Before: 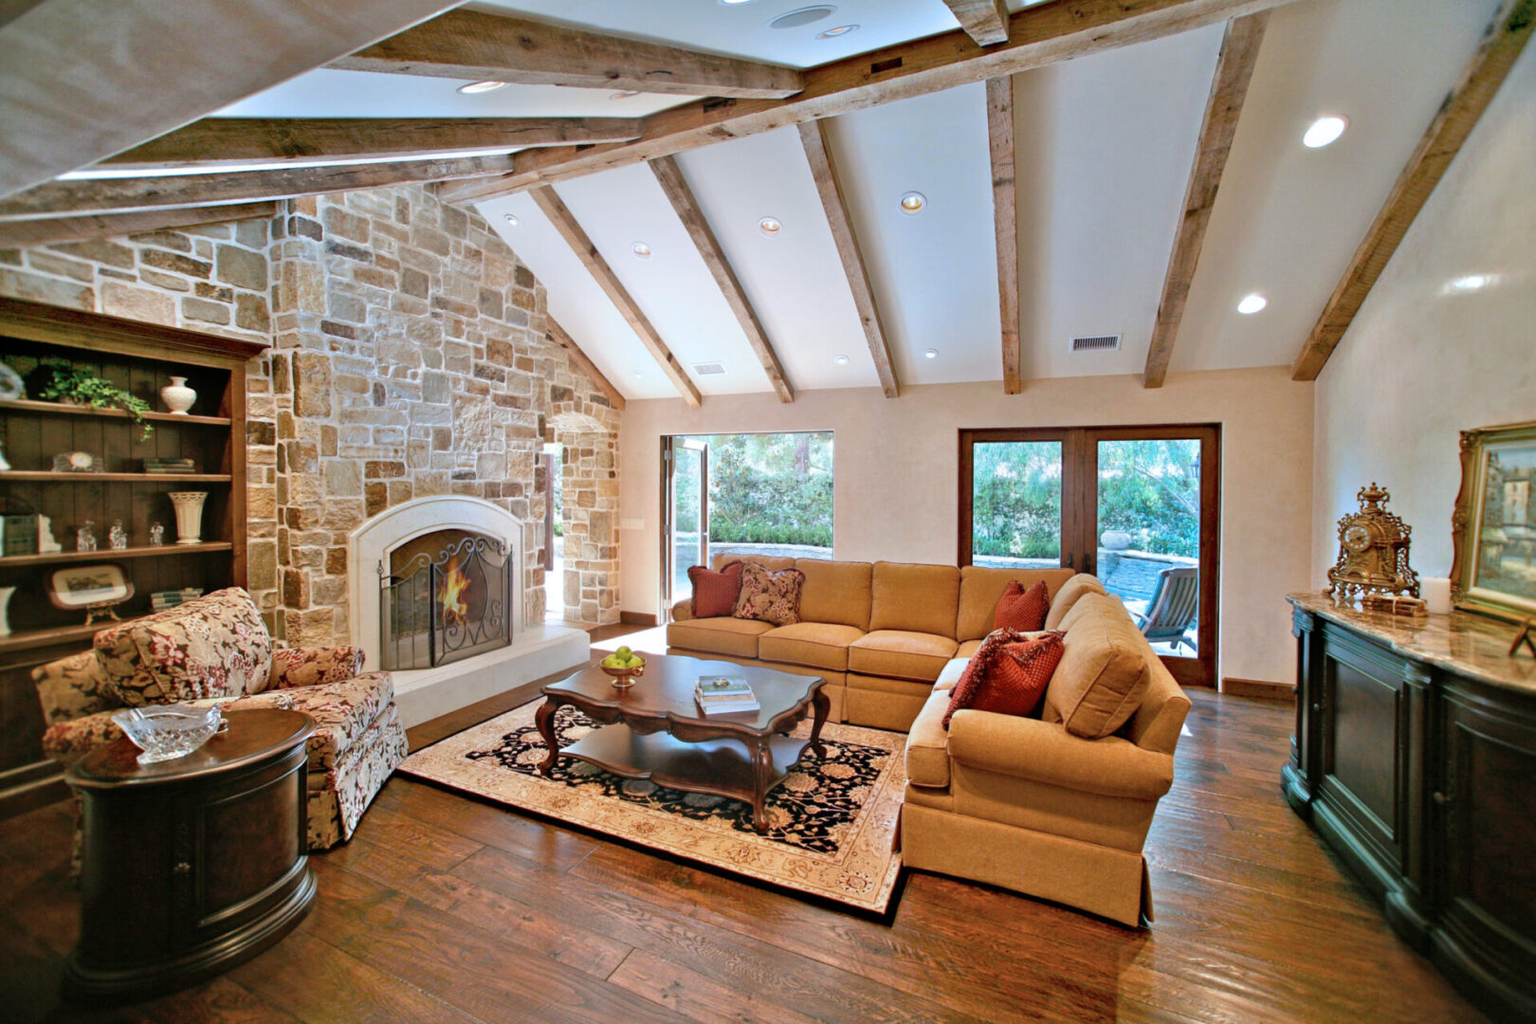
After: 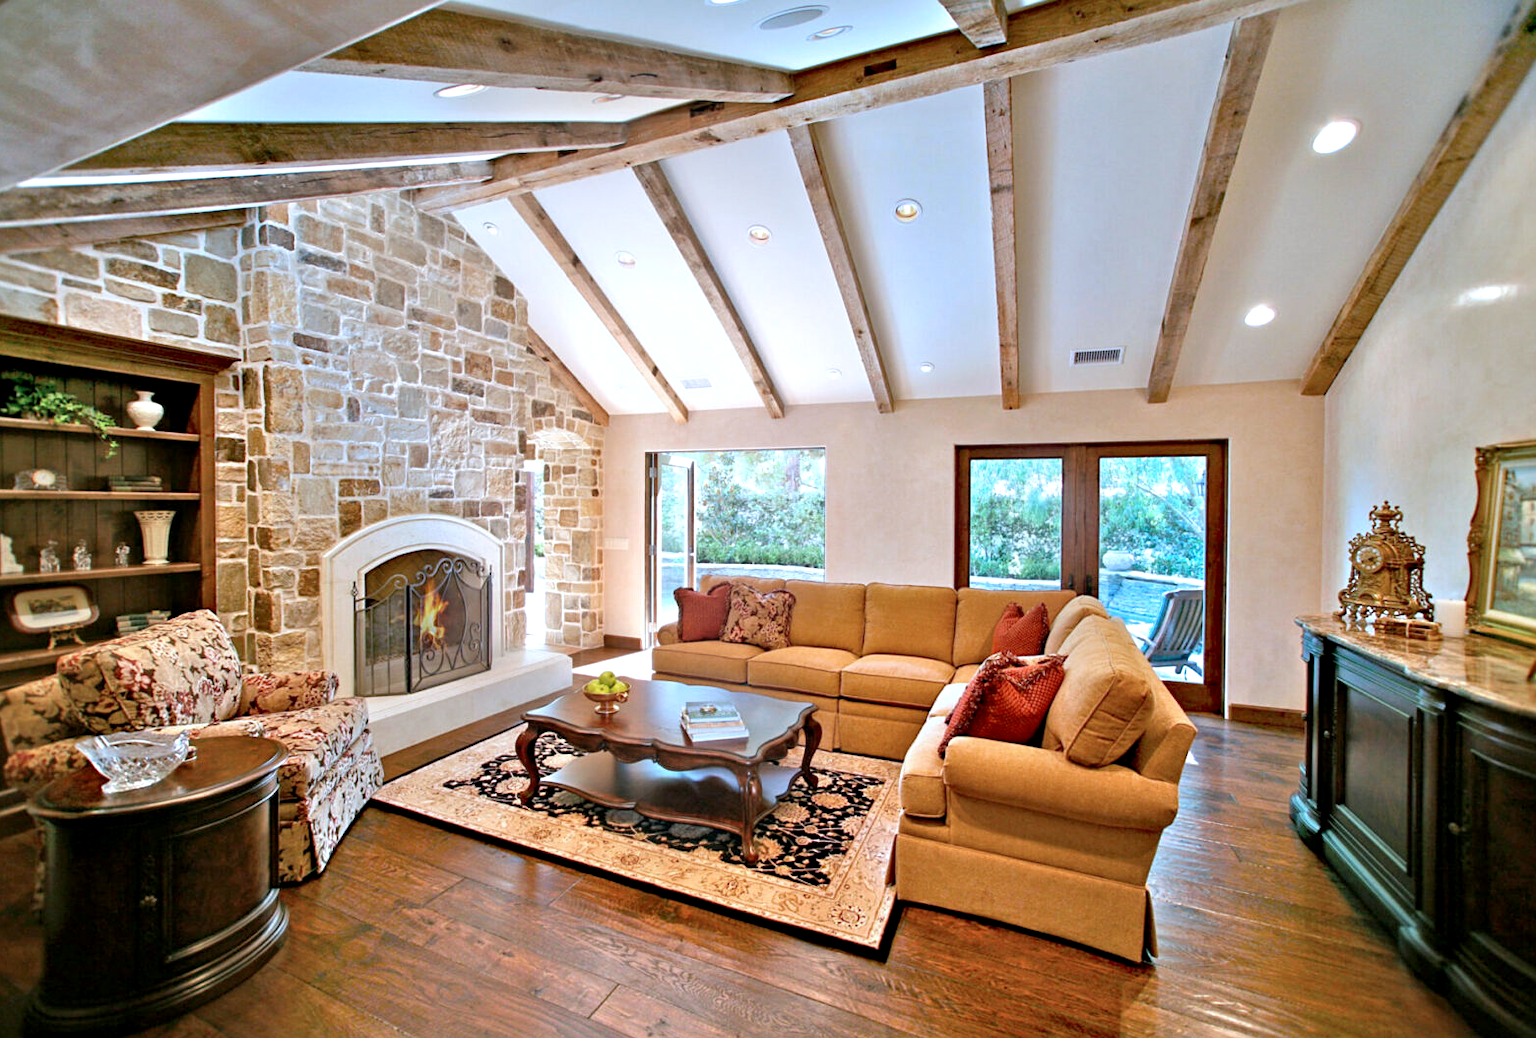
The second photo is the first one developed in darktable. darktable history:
sharpen: amount 0.2
exposure: black level correction 0.003, exposure 0.383 EV, compensate highlight preservation false
white balance: red 0.983, blue 1.036
crop and rotate: left 2.536%, right 1.107%, bottom 2.246%
